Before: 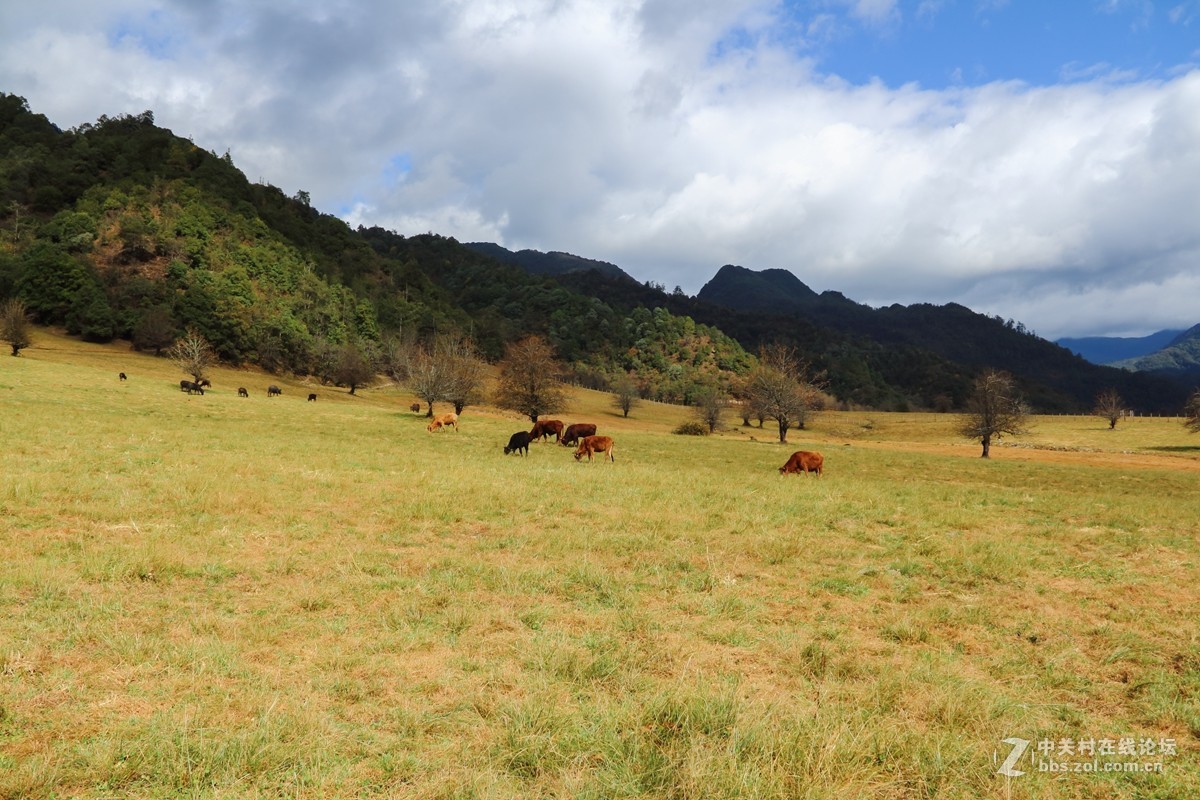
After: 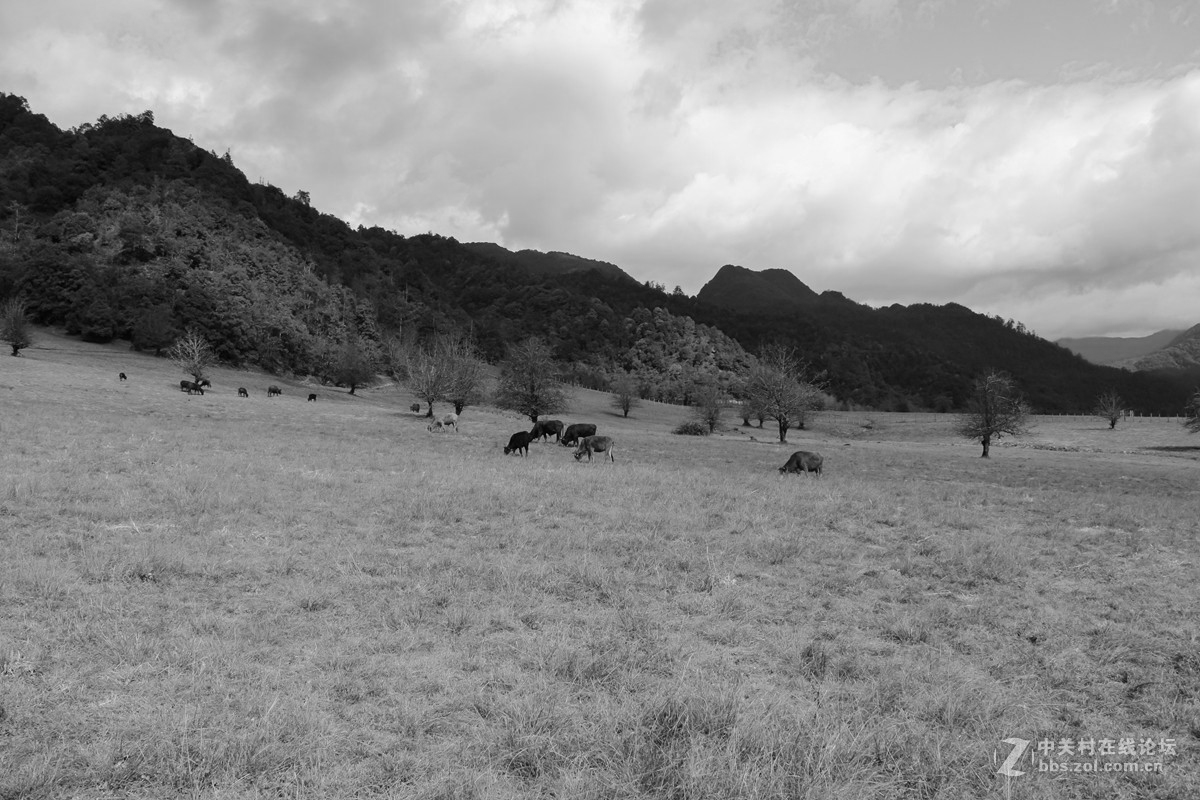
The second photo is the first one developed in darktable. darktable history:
color calibration: output gray [0.253, 0.26, 0.487, 0], gray › normalize channels true, illuminant as shot in camera, x 0.358, y 0.373, temperature 4628.91 K, gamut compression 0.006
